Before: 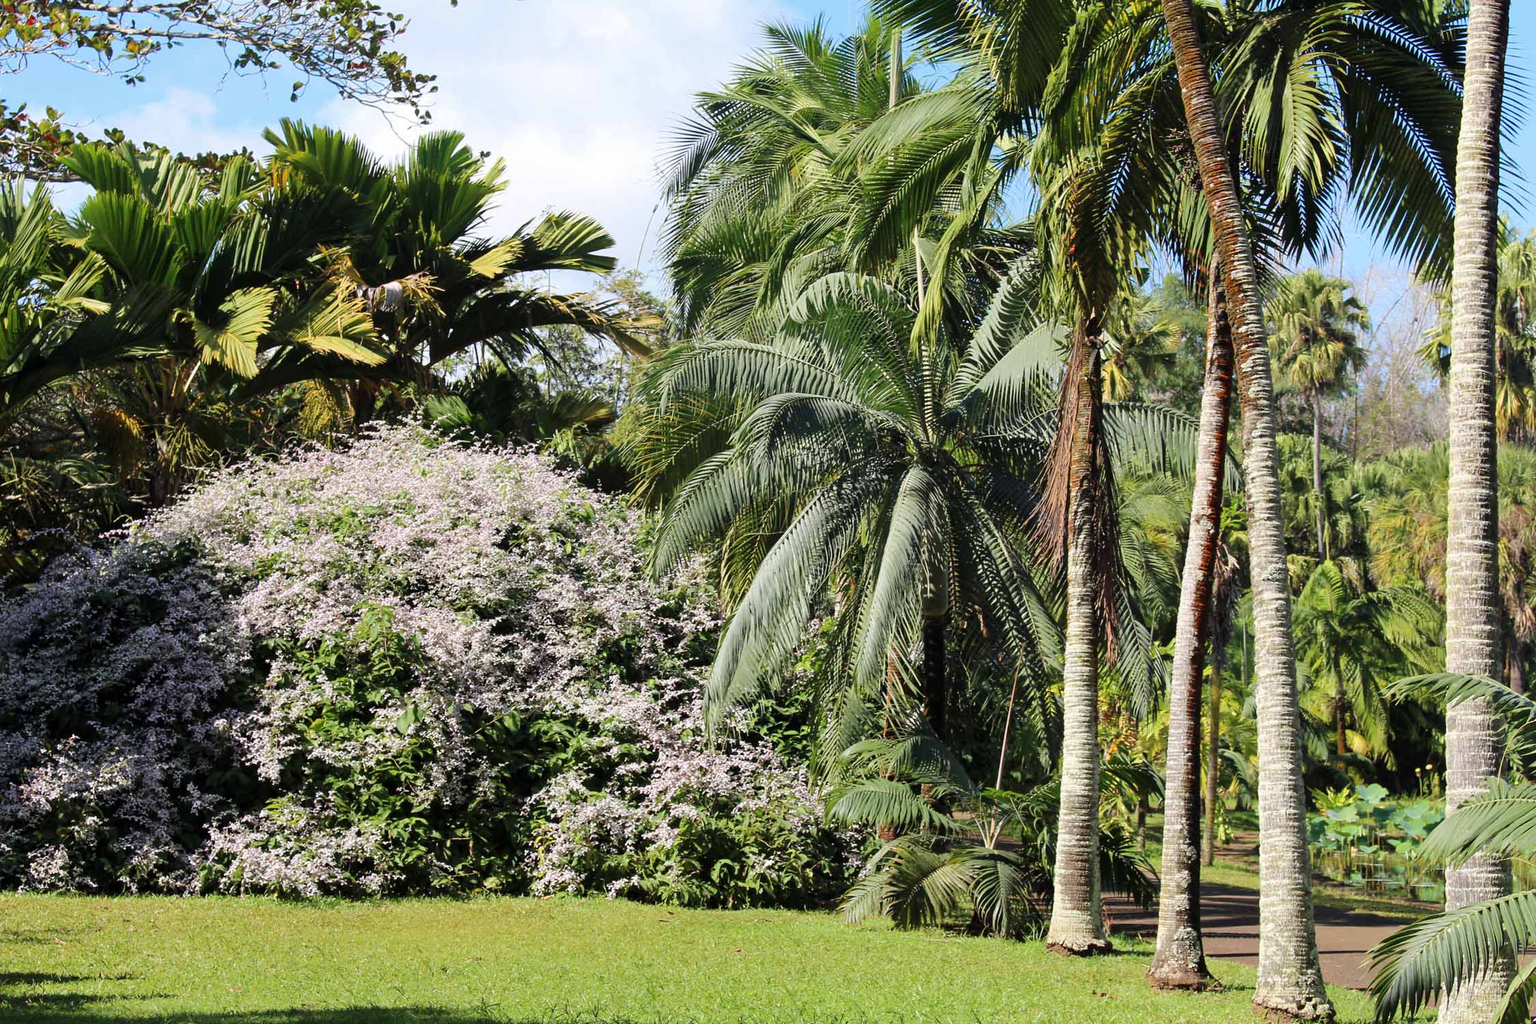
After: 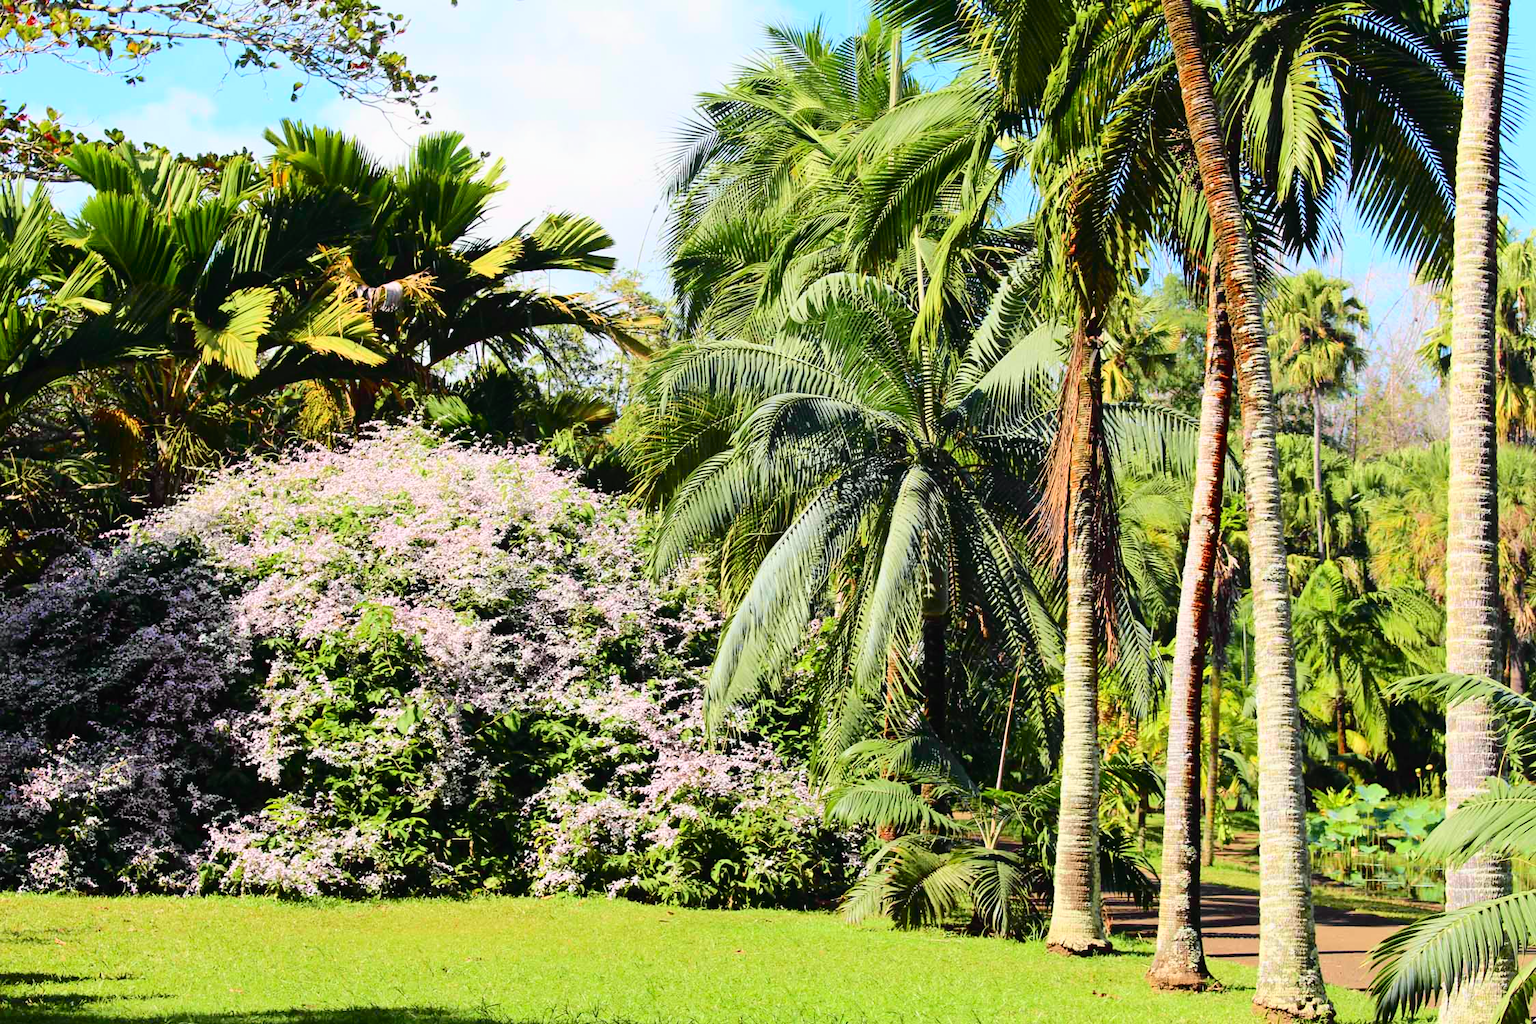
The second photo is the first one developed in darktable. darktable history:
tone curve: curves: ch0 [(0, 0.014) (0.12, 0.096) (0.386, 0.49) (0.54, 0.684) (0.751, 0.855) (0.89, 0.943) (0.998, 0.989)]; ch1 [(0, 0) (0.133, 0.099) (0.437, 0.41) (0.5, 0.5) (0.517, 0.536) (0.548, 0.575) (0.582, 0.639) (0.627, 0.692) (0.836, 0.868) (1, 1)]; ch2 [(0, 0) (0.374, 0.341) (0.456, 0.443) (0.478, 0.49) (0.501, 0.5) (0.528, 0.538) (0.55, 0.6) (0.572, 0.633) (0.702, 0.775) (1, 1)], color space Lab, independent channels, preserve colors none
